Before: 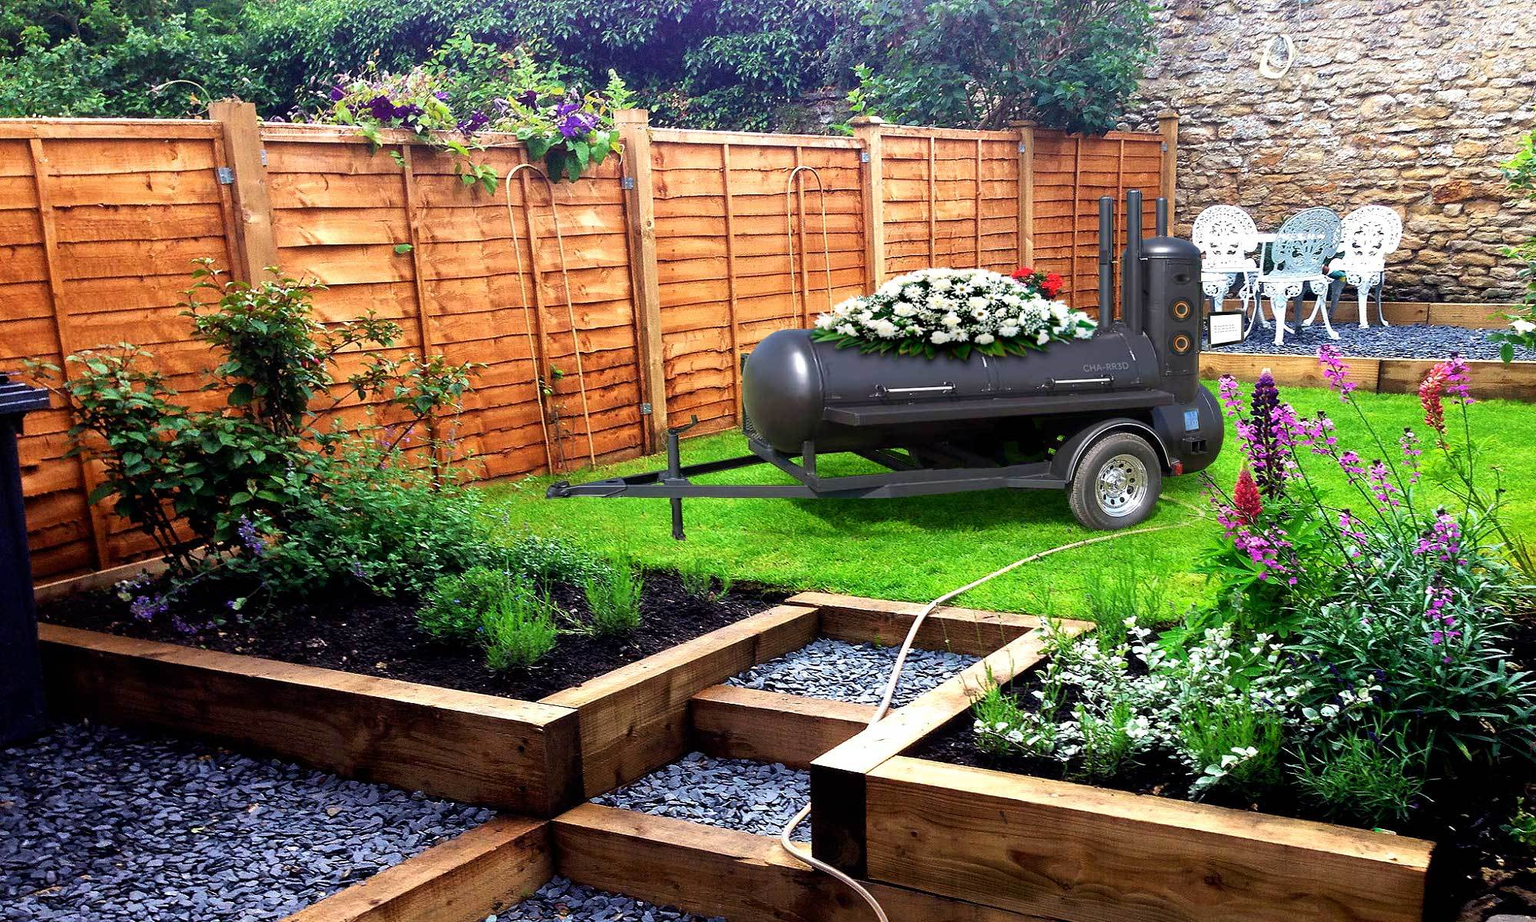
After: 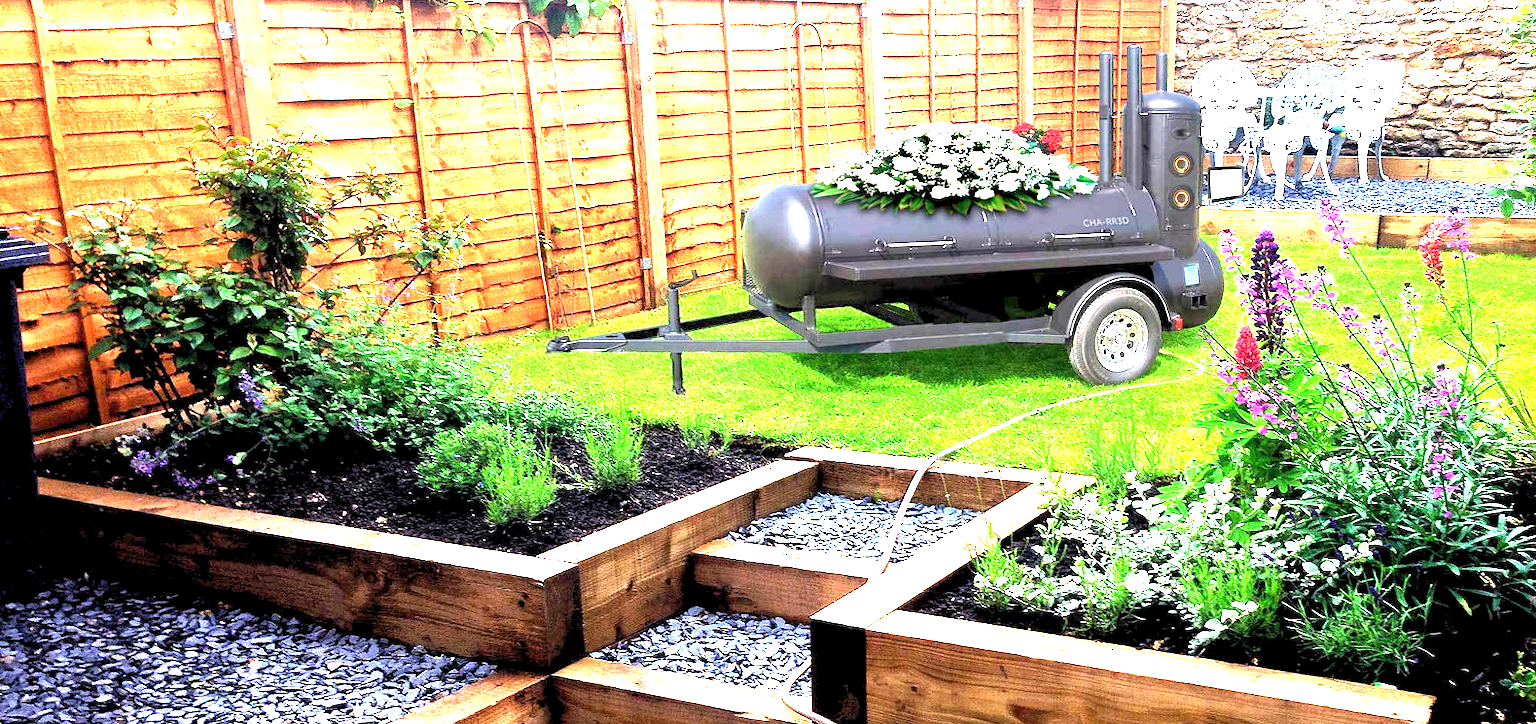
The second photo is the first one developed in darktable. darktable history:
crop and rotate: top 15.774%, bottom 5.506%
exposure: black level correction 0, exposure 1.9 EV, compensate highlight preservation false
rgb levels: levels [[0.01, 0.419, 0.839], [0, 0.5, 1], [0, 0.5, 1]]
